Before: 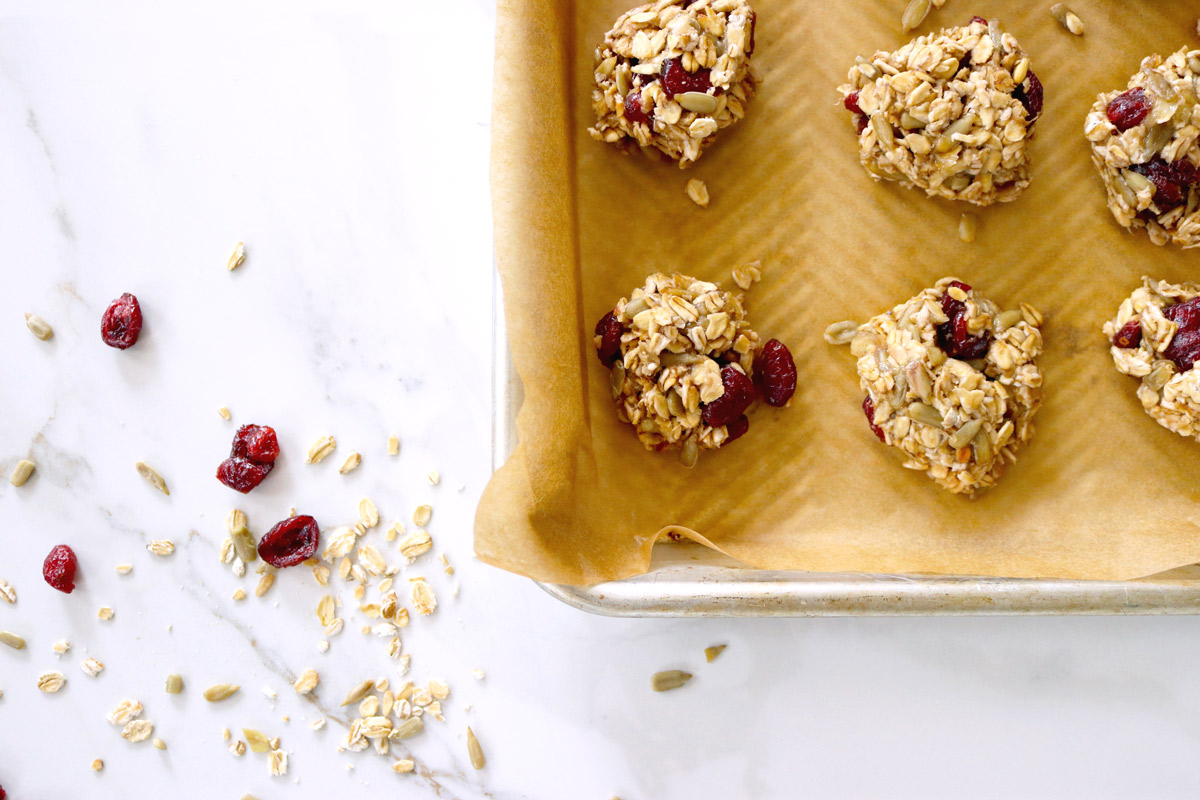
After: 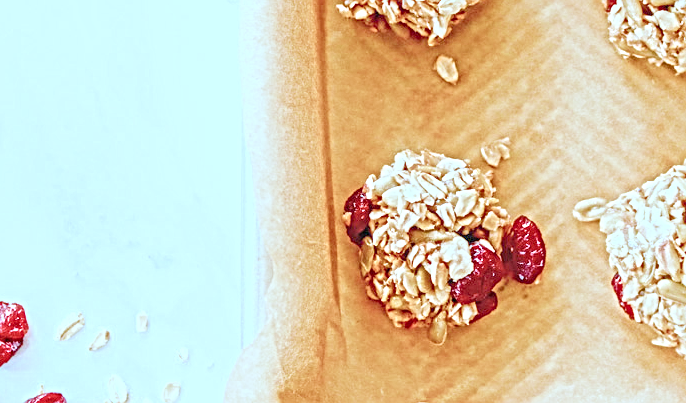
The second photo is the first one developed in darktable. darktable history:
color correction: highlights a* -9.73, highlights b* -21.22
crop: left 20.932%, top 15.471%, right 21.848%, bottom 34.081%
local contrast: mode bilateral grid, contrast 20, coarseness 3, detail 300%, midtone range 0.2
filmic rgb: middle gray luminance 2.5%, black relative exposure -10 EV, white relative exposure 7 EV, threshold 6 EV, dynamic range scaling 10%, target black luminance 0%, hardness 3.19, latitude 44.39%, contrast 0.682, highlights saturation mix 5%, shadows ↔ highlights balance 13.63%, add noise in highlights 0, color science v3 (2019), use custom middle-gray values true, iterations of high-quality reconstruction 0, contrast in highlights soft, enable highlight reconstruction true
